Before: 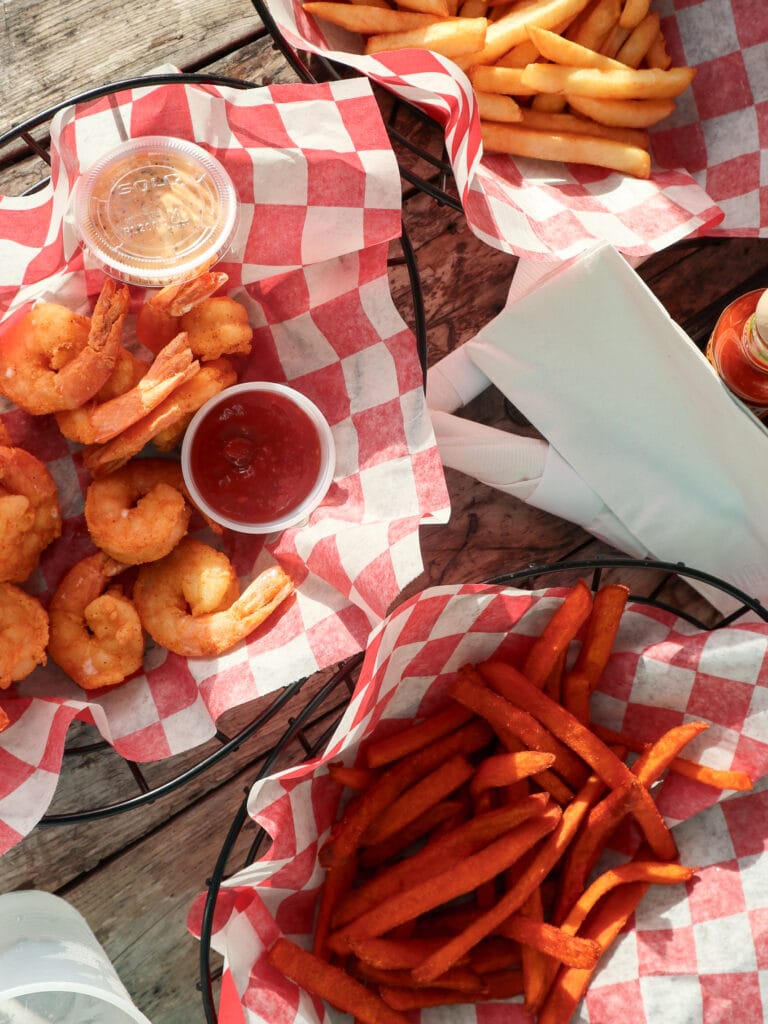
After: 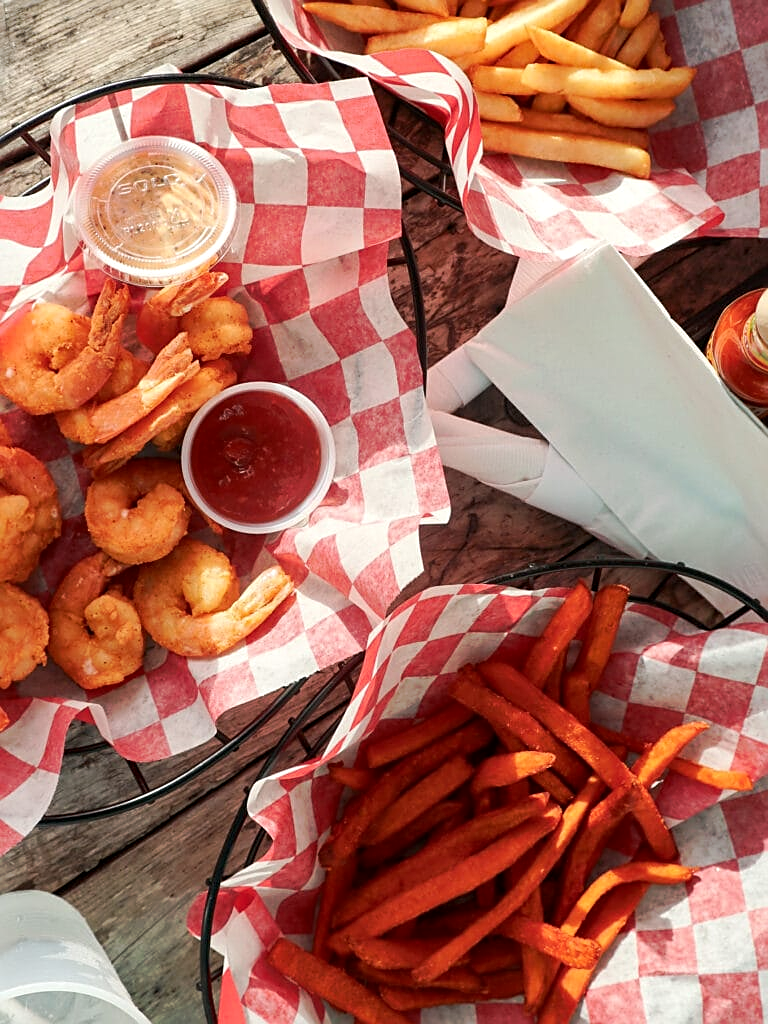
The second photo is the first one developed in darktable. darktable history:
sharpen: on, module defaults
tone curve: curves: ch0 [(0, 0) (0.003, 0.003) (0.011, 0.011) (0.025, 0.025) (0.044, 0.044) (0.069, 0.069) (0.1, 0.099) (0.136, 0.135) (0.177, 0.177) (0.224, 0.224) (0.277, 0.276) (0.335, 0.334) (0.399, 0.398) (0.468, 0.467) (0.543, 0.565) (0.623, 0.641) (0.709, 0.723) (0.801, 0.81) (0.898, 0.902) (1, 1)], preserve colors none
local contrast: mode bilateral grid, contrast 19, coarseness 50, detail 119%, midtone range 0.2
